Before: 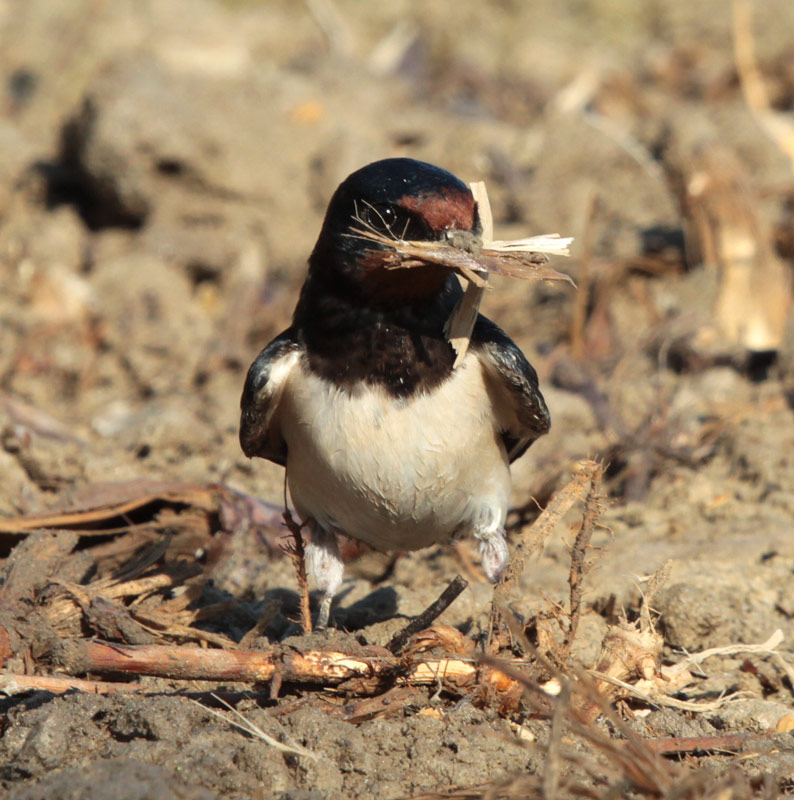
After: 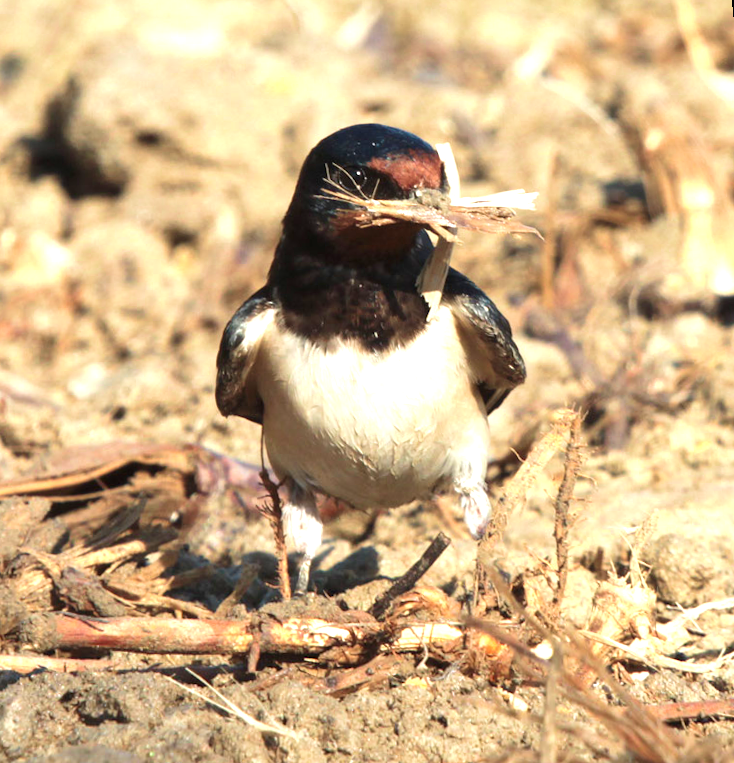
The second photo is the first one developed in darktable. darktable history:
velvia: on, module defaults
exposure: black level correction 0, exposure 1 EV, compensate exposure bias true, compensate highlight preservation false
rotate and perspective: rotation -1.68°, lens shift (vertical) -0.146, crop left 0.049, crop right 0.912, crop top 0.032, crop bottom 0.96
